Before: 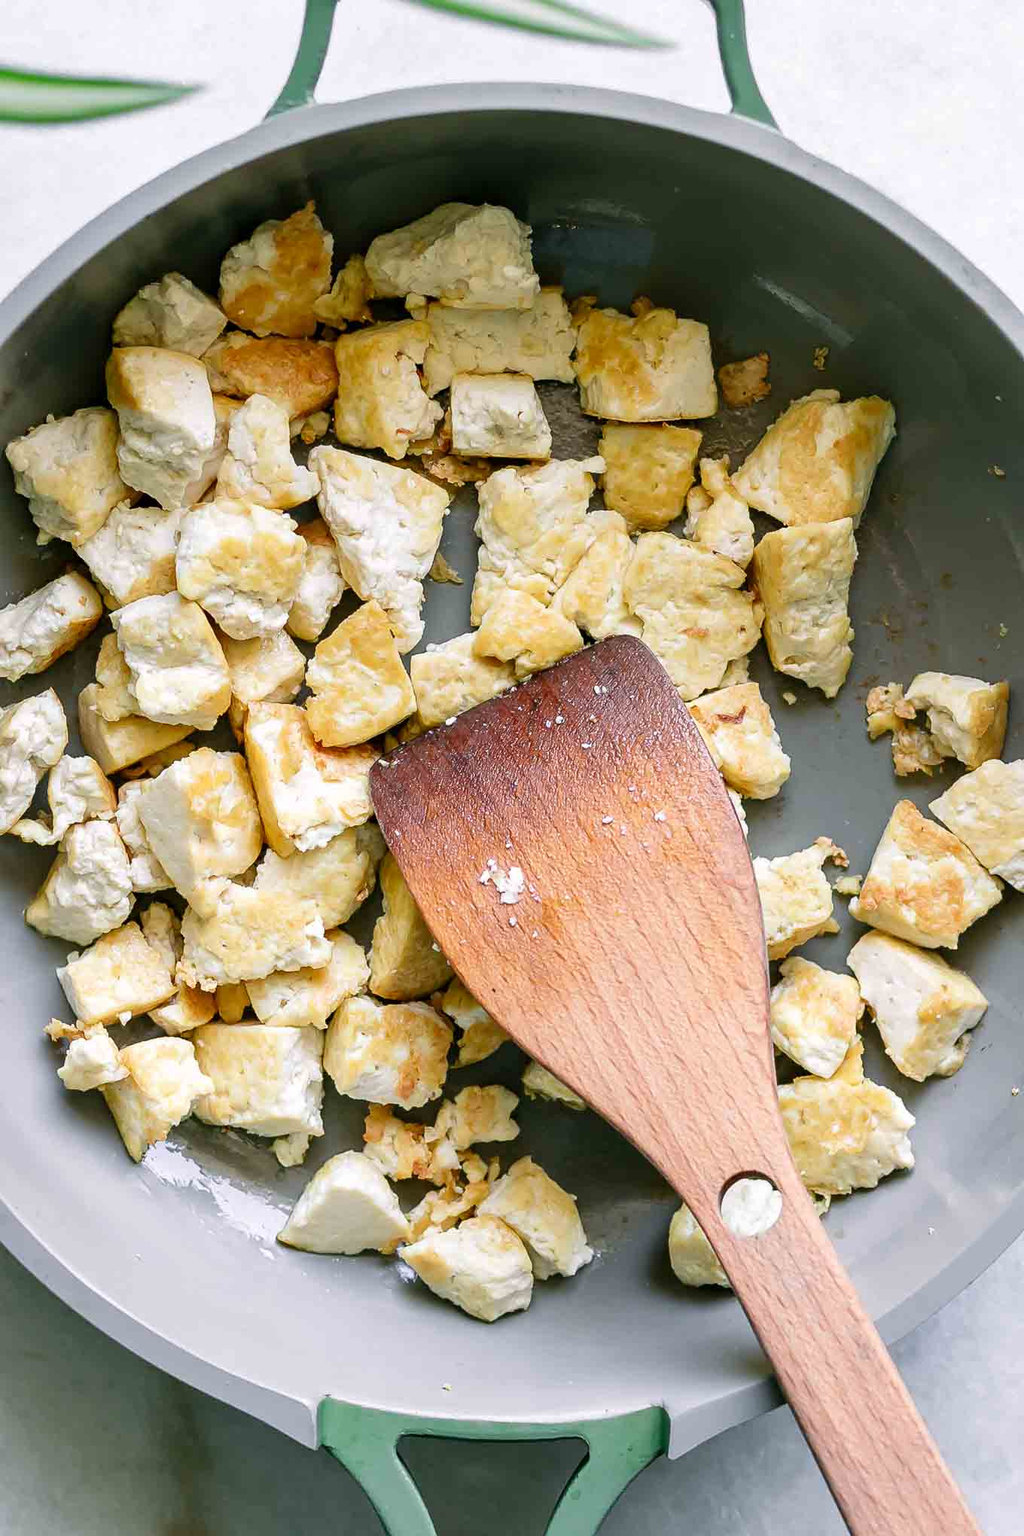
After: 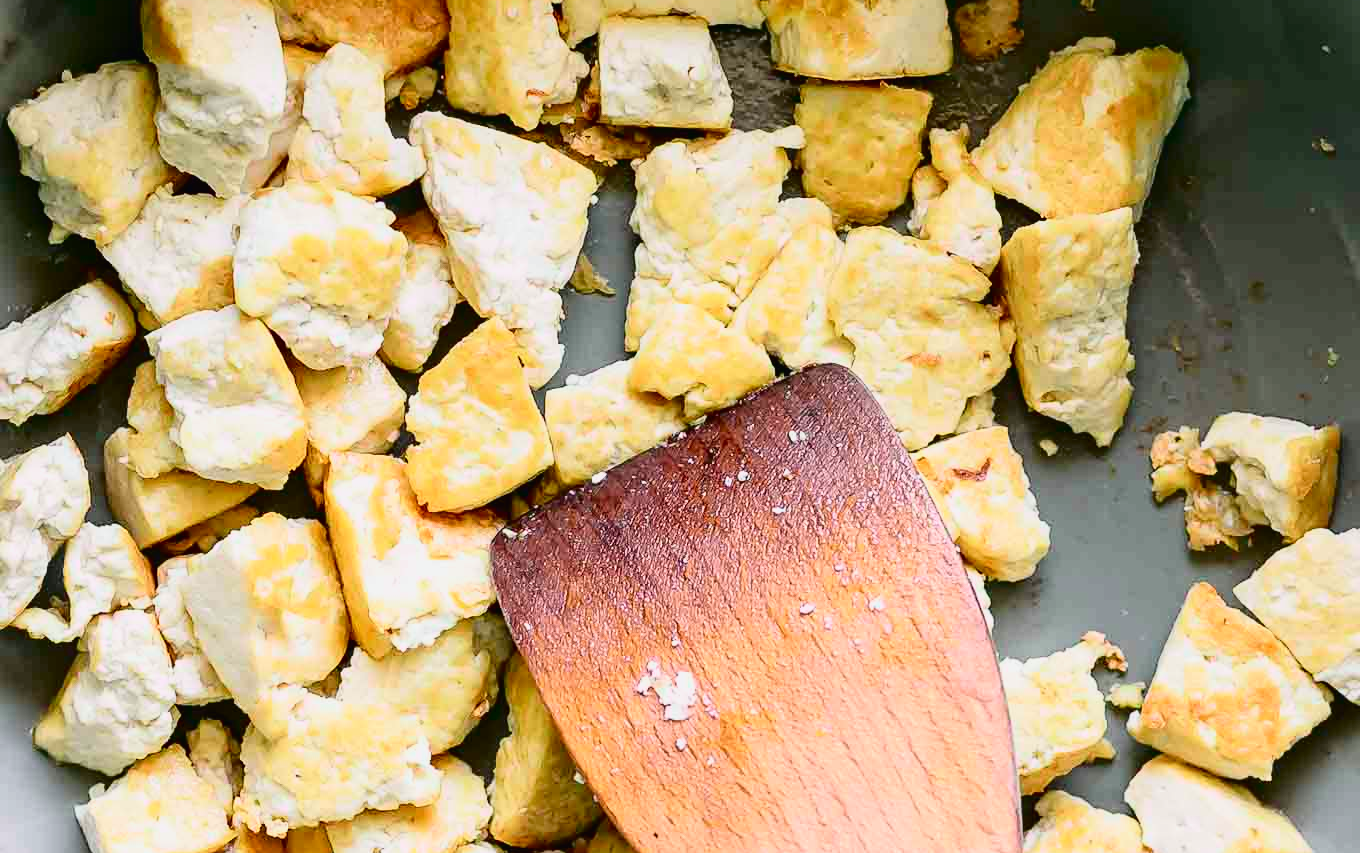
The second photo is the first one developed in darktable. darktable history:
crop and rotate: top 23.546%, bottom 34.616%
tone curve: curves: ch0 [(0, 0.014) (0.17, 0.099) (0.398, 0.423) (0.728, 0.808) (0.877, 0.91) (0.99, 0.955)]; ch1 [(0, 0) (0.377, 0.325) (0.493, 0.491) (0.505, 0.504) (0.515, 0.515) (0.554, 0.575) (0.623, 0.643) (0.701, 0.718) (1, 1)]; ch2 [(0, 0) (0.423, 0.453) (0.481, 0.485) (0.501, 0.501) (0.531, 0.527) (0.586, 0.597) (0.663, 0.706) (0.717, 0.753) (1, 0.991)], color space Lab, independent channels
